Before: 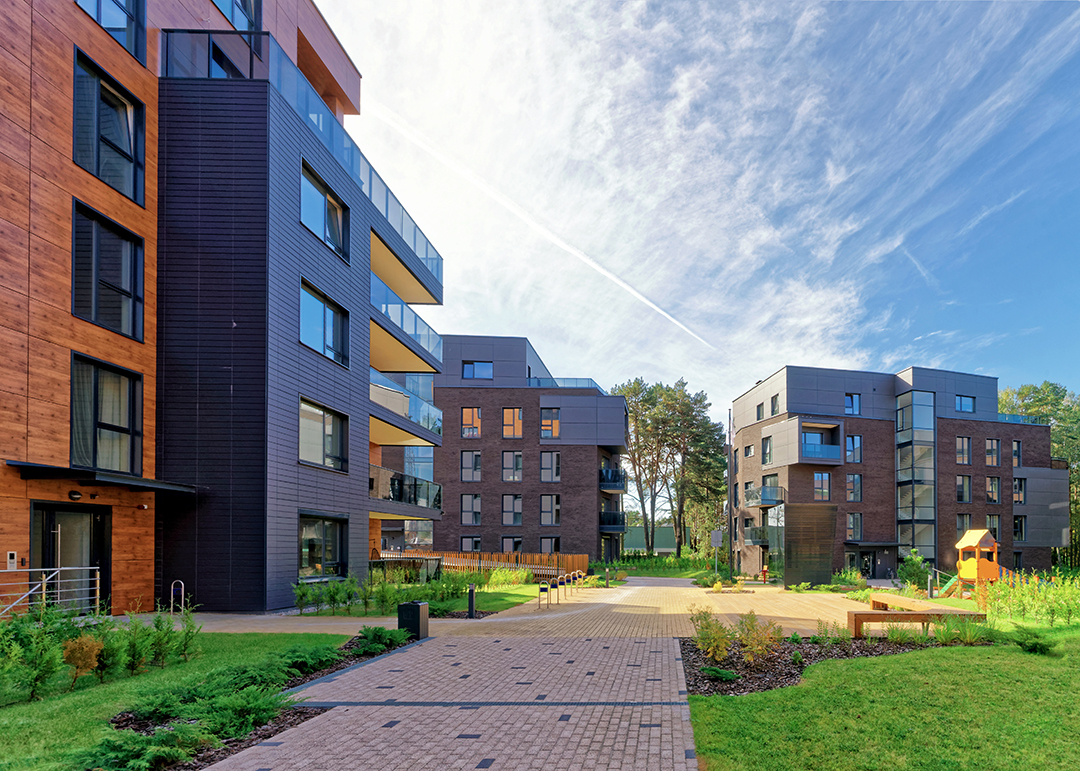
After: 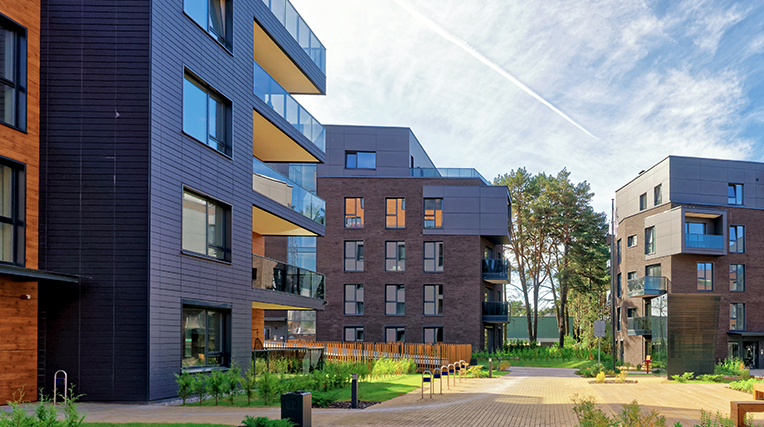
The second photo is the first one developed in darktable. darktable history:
crop: left 10.902%, top 27.249%, right 18.302%, bottom 17.249%
contrast equalizer: octaves 7, y [[0.46, 0.454, 0.451, 0.451, 0.455, 0.46], [0.5 ×6], [0.5 ×6], [0 ×6], [0 ×6]], mix -0.089
